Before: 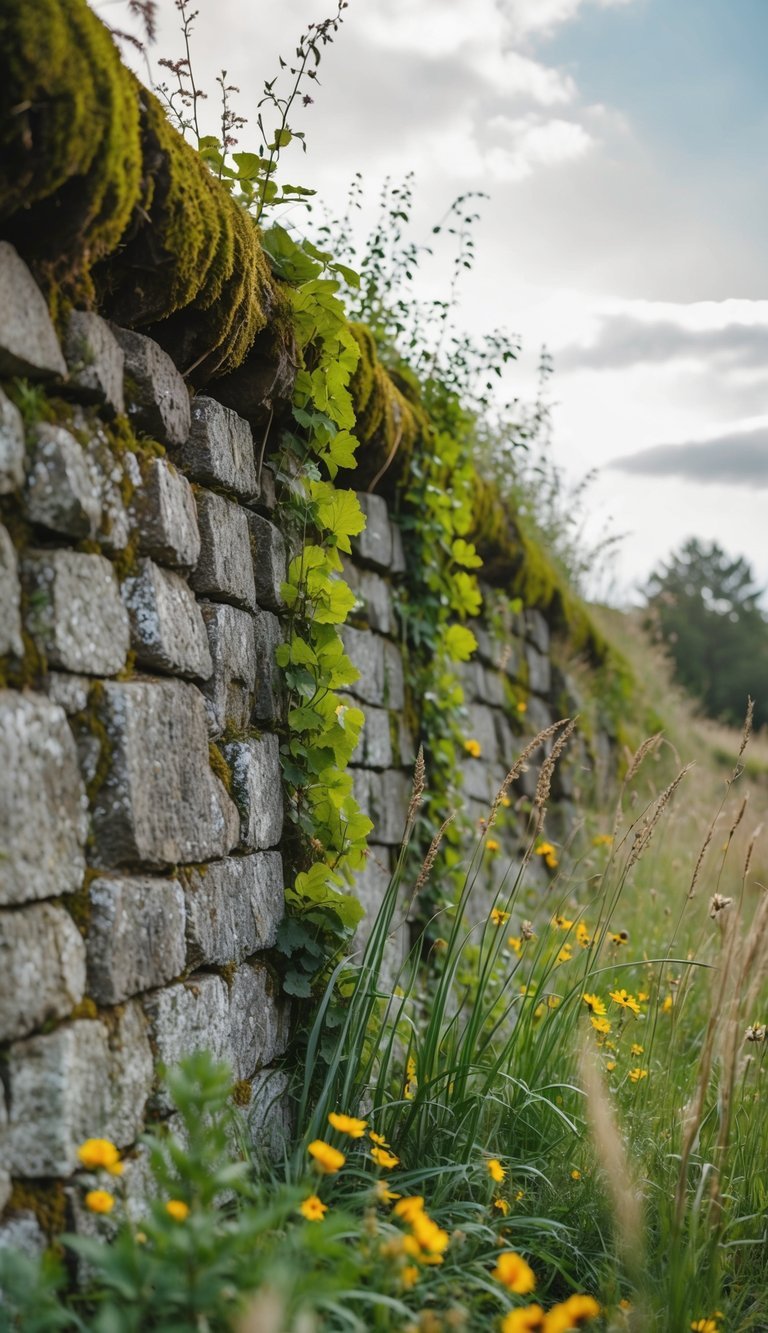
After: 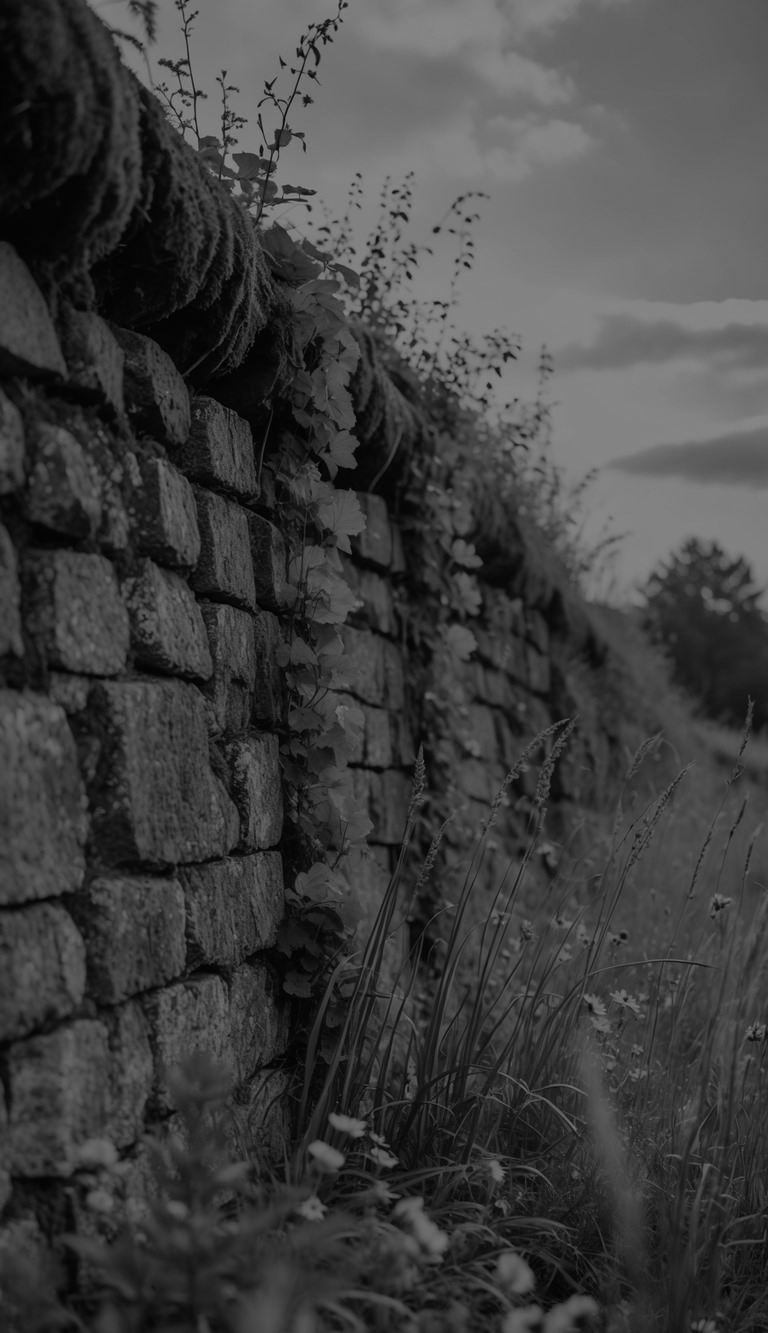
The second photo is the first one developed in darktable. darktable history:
exposure: exposure -2.002 EV, compensate highlight preservation false
monochrome: on, module defaults
